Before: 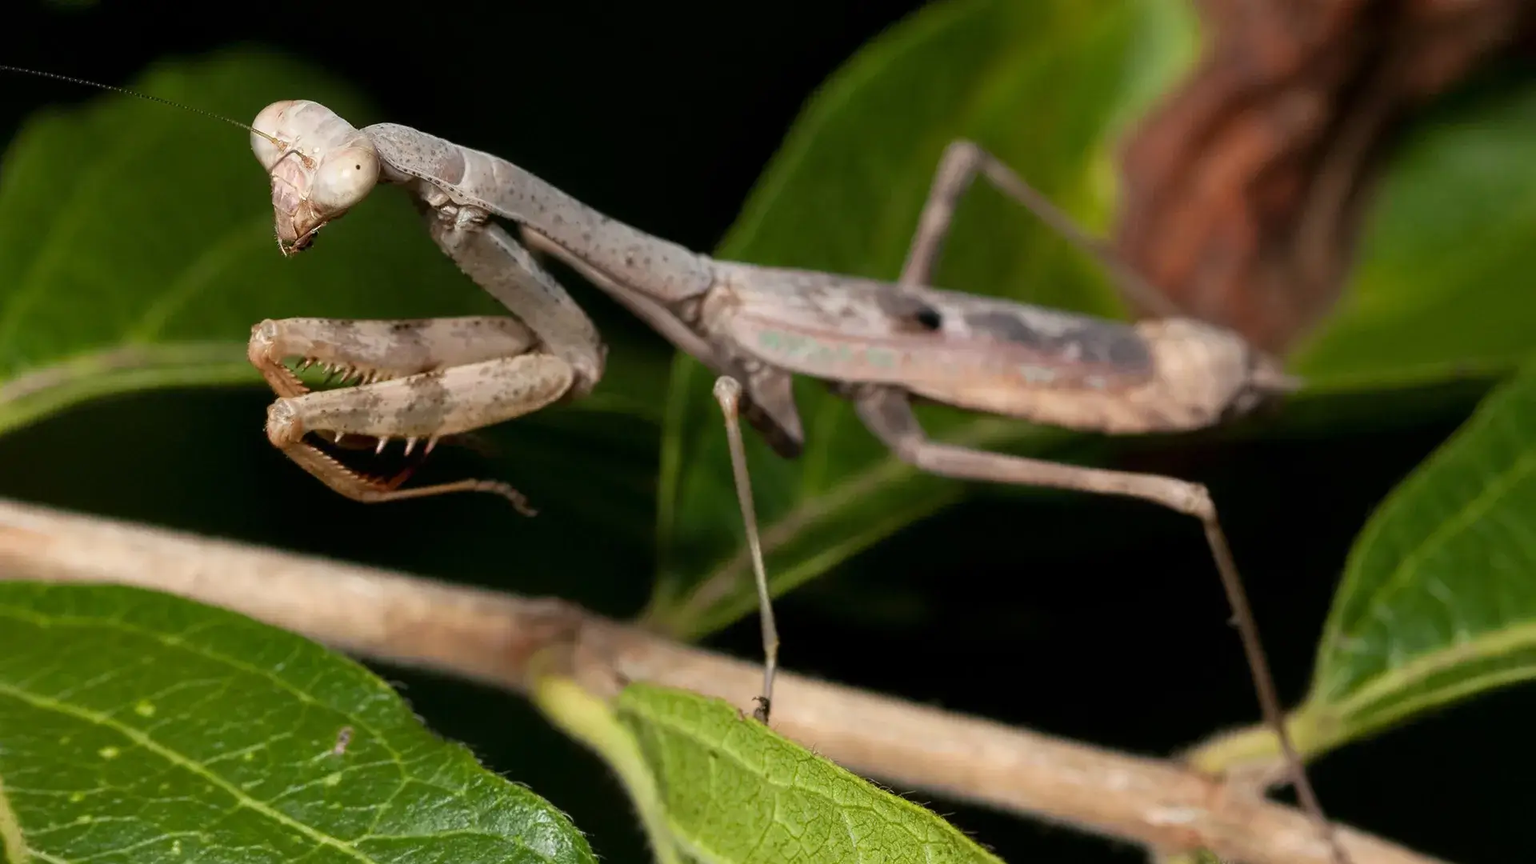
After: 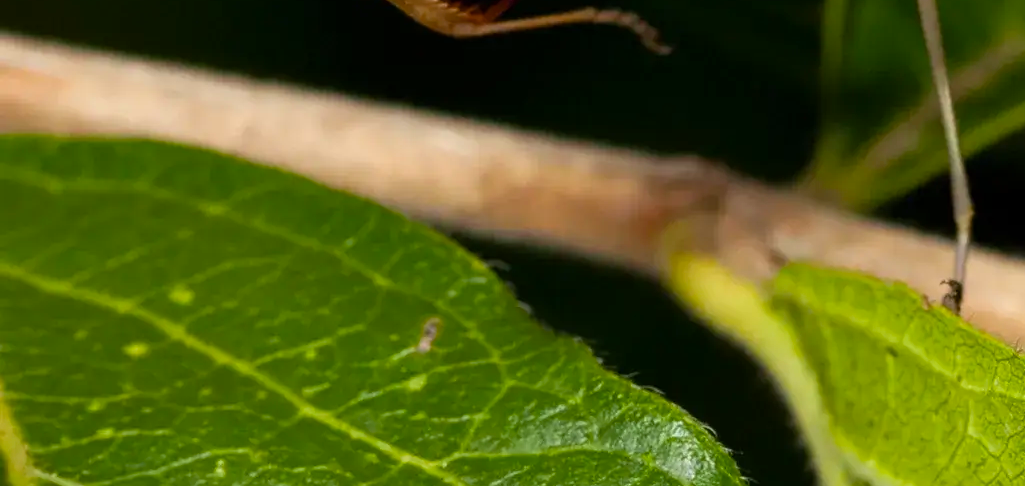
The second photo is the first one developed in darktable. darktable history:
color balance rgb: perceptual saturation grading › global saturation 20%, global vibrance 20%
crop and rotate: top 54.778%, right 46.61%, bottom 0.159%
